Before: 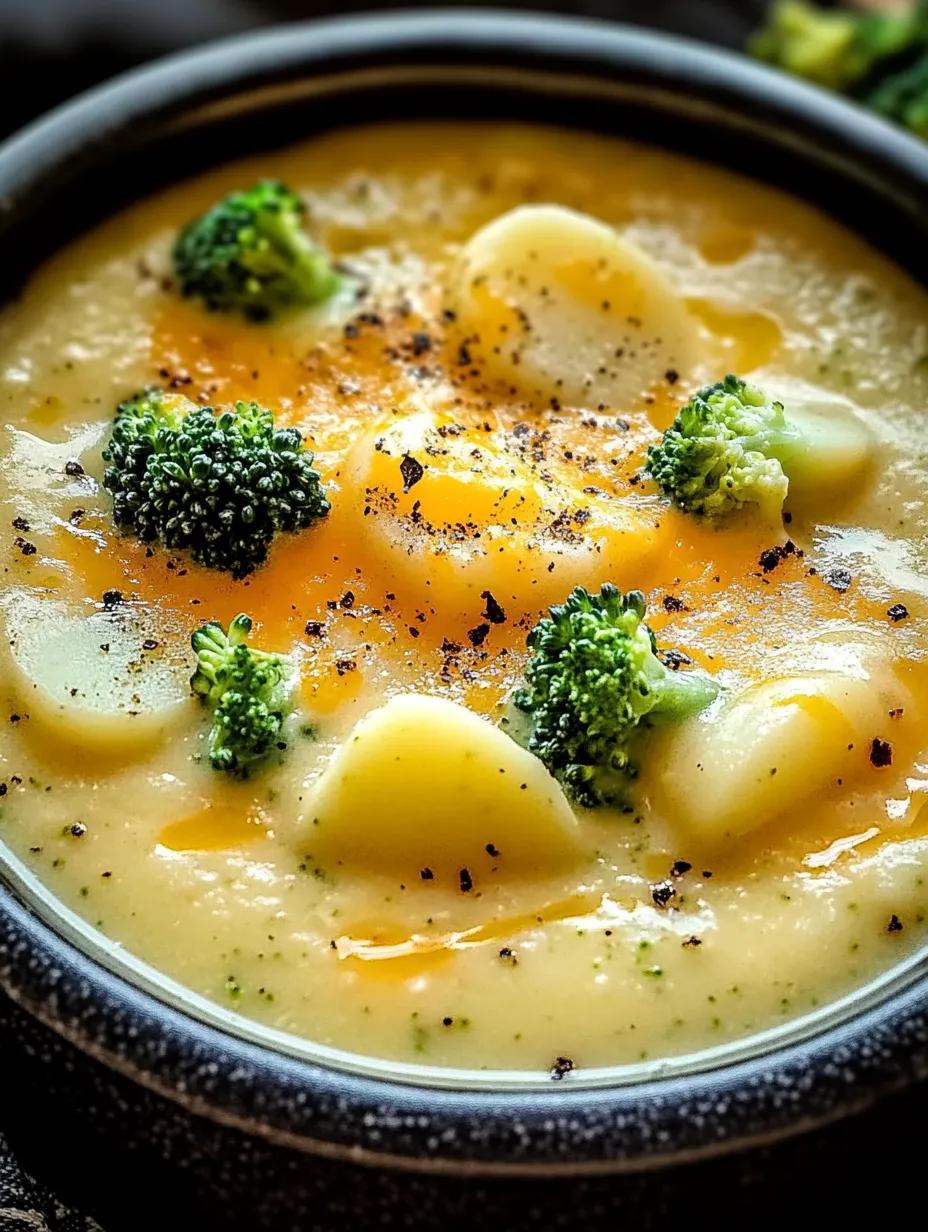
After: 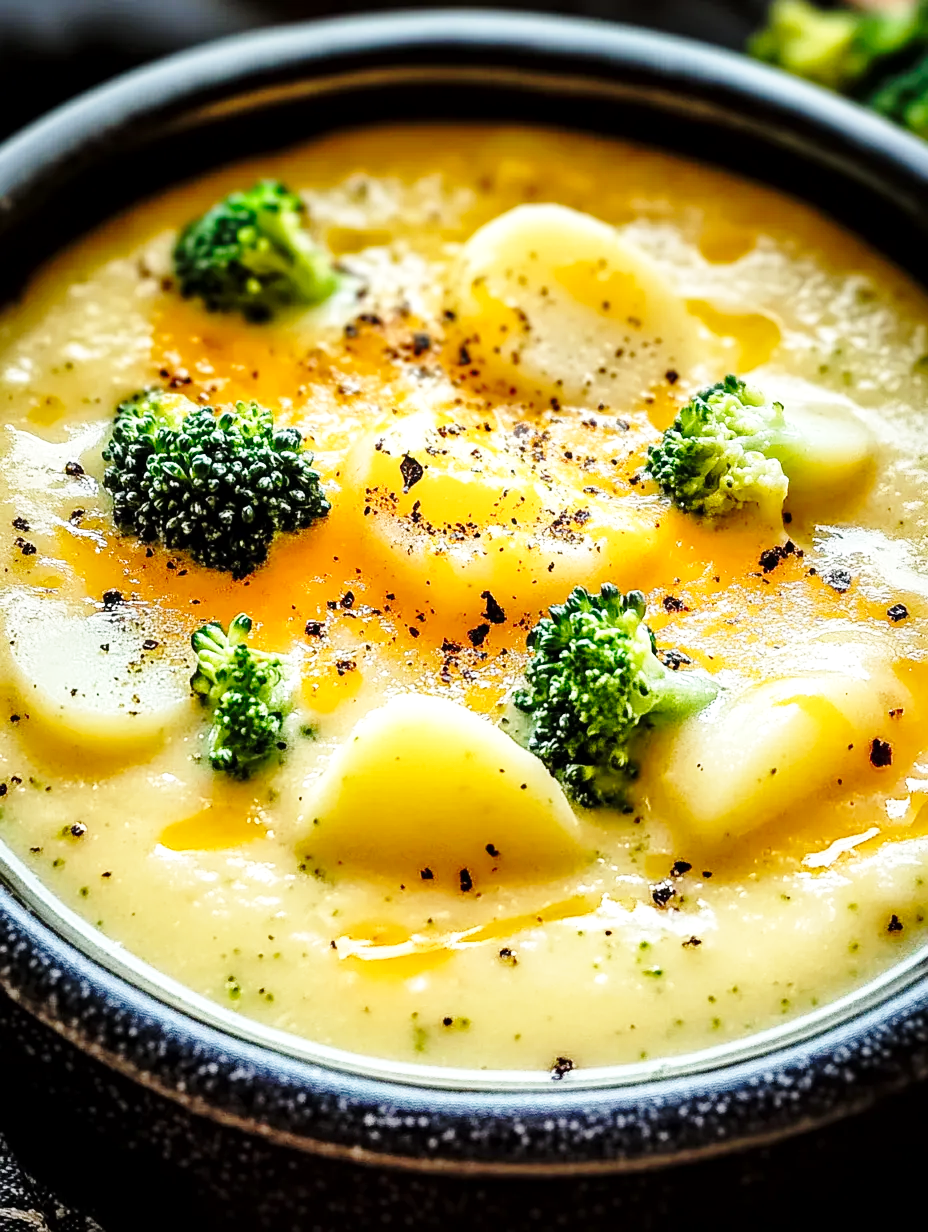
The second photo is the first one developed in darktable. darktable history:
local contrast: mode bilateral grid, contrast 20, coarseness 50, detail 120%, midtone range 0.2
base curve: curves: ch0 [(0, 0) (0.028, 0.03) (0.121, 0.232) (0.46, 0.748) (0.859, 0.968) (1, 1)], preserve colors none
